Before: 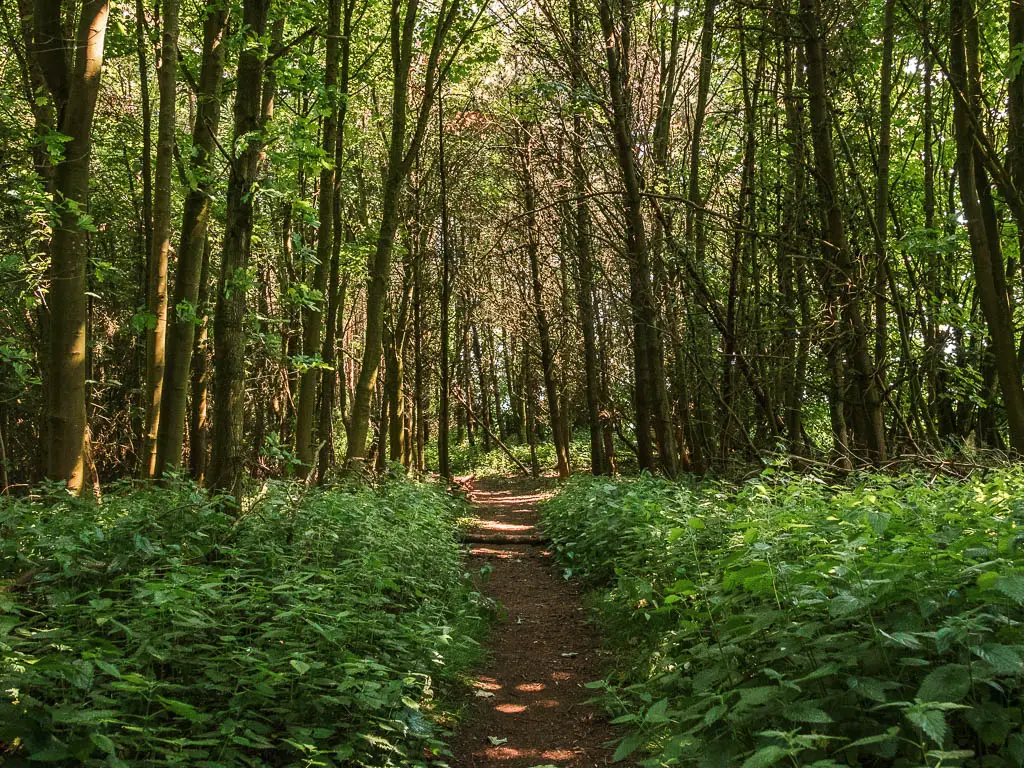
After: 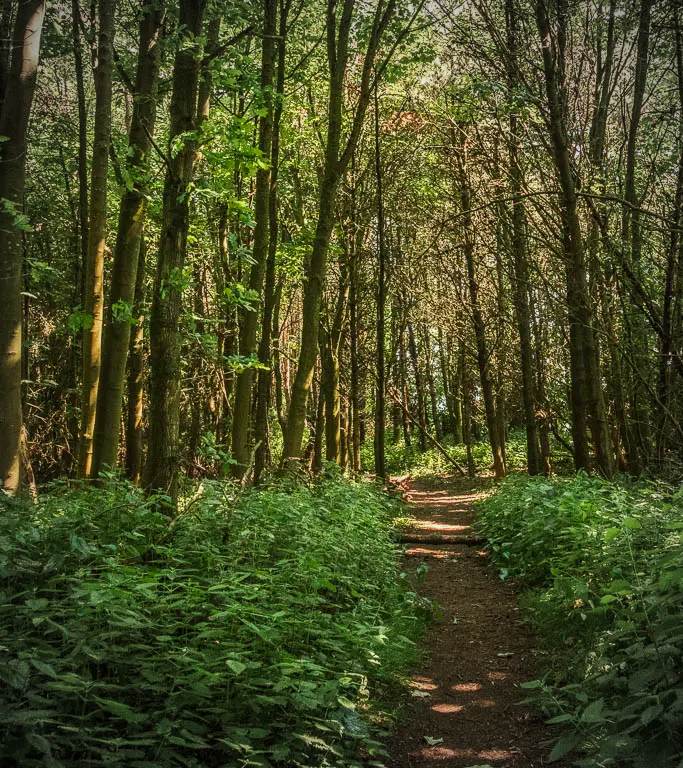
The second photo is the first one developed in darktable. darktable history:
crop and rotate: left 6.335%, right 26.914%
color correction: highlights a* -4.45, highlights b* 6.23
local contrast: detail 110%
vignetting: fall-off start 71.76%, brightness -0.575
